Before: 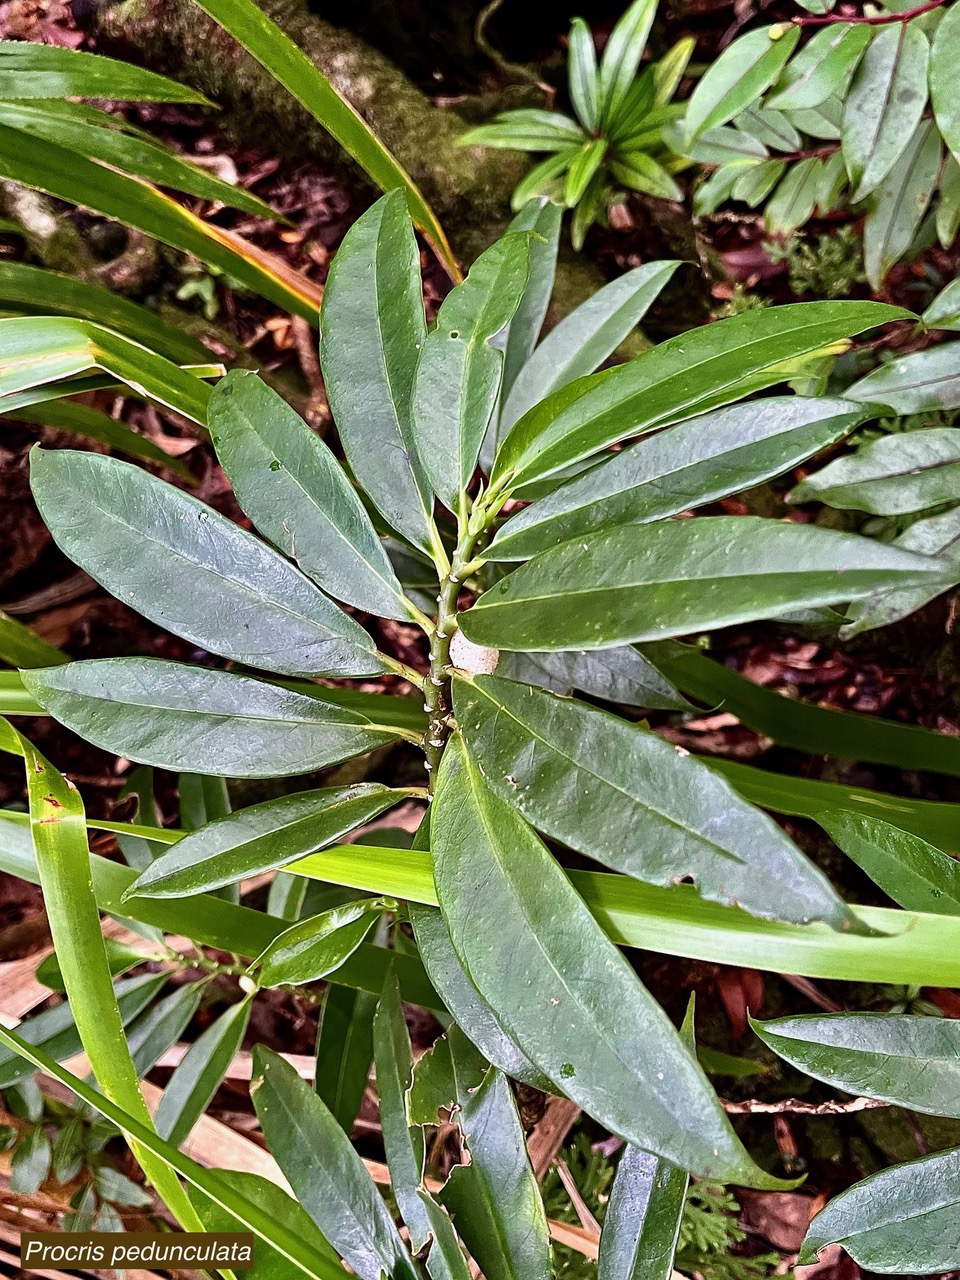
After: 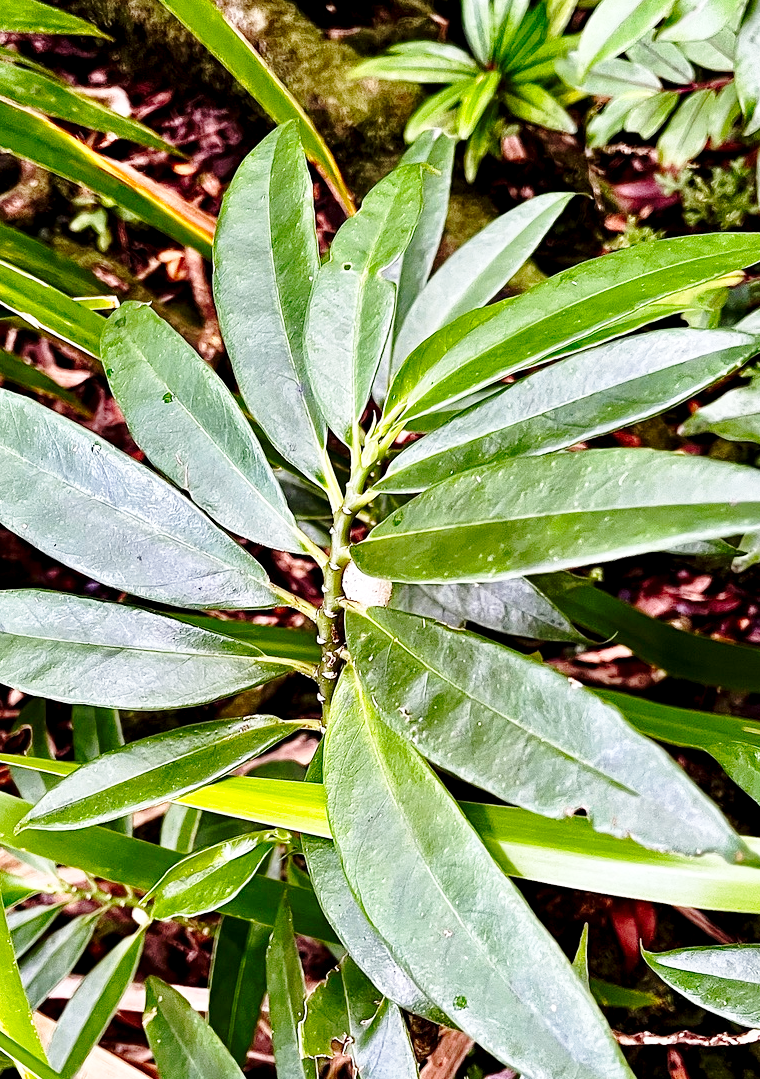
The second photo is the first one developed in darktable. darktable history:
base curve: curves: ch0 [(0, 0) (0.028, 0.03) (0.121, 0.232) (0.46, 0.748) (0.859, 0.968) (1, 1)], preserve colors none
local contrast: highlights 100%, shadows 100%, detail 120%, midtone range 0.2
crop: left 11.225%, top 5.381%, right 9.565%, bottom 10.314%
